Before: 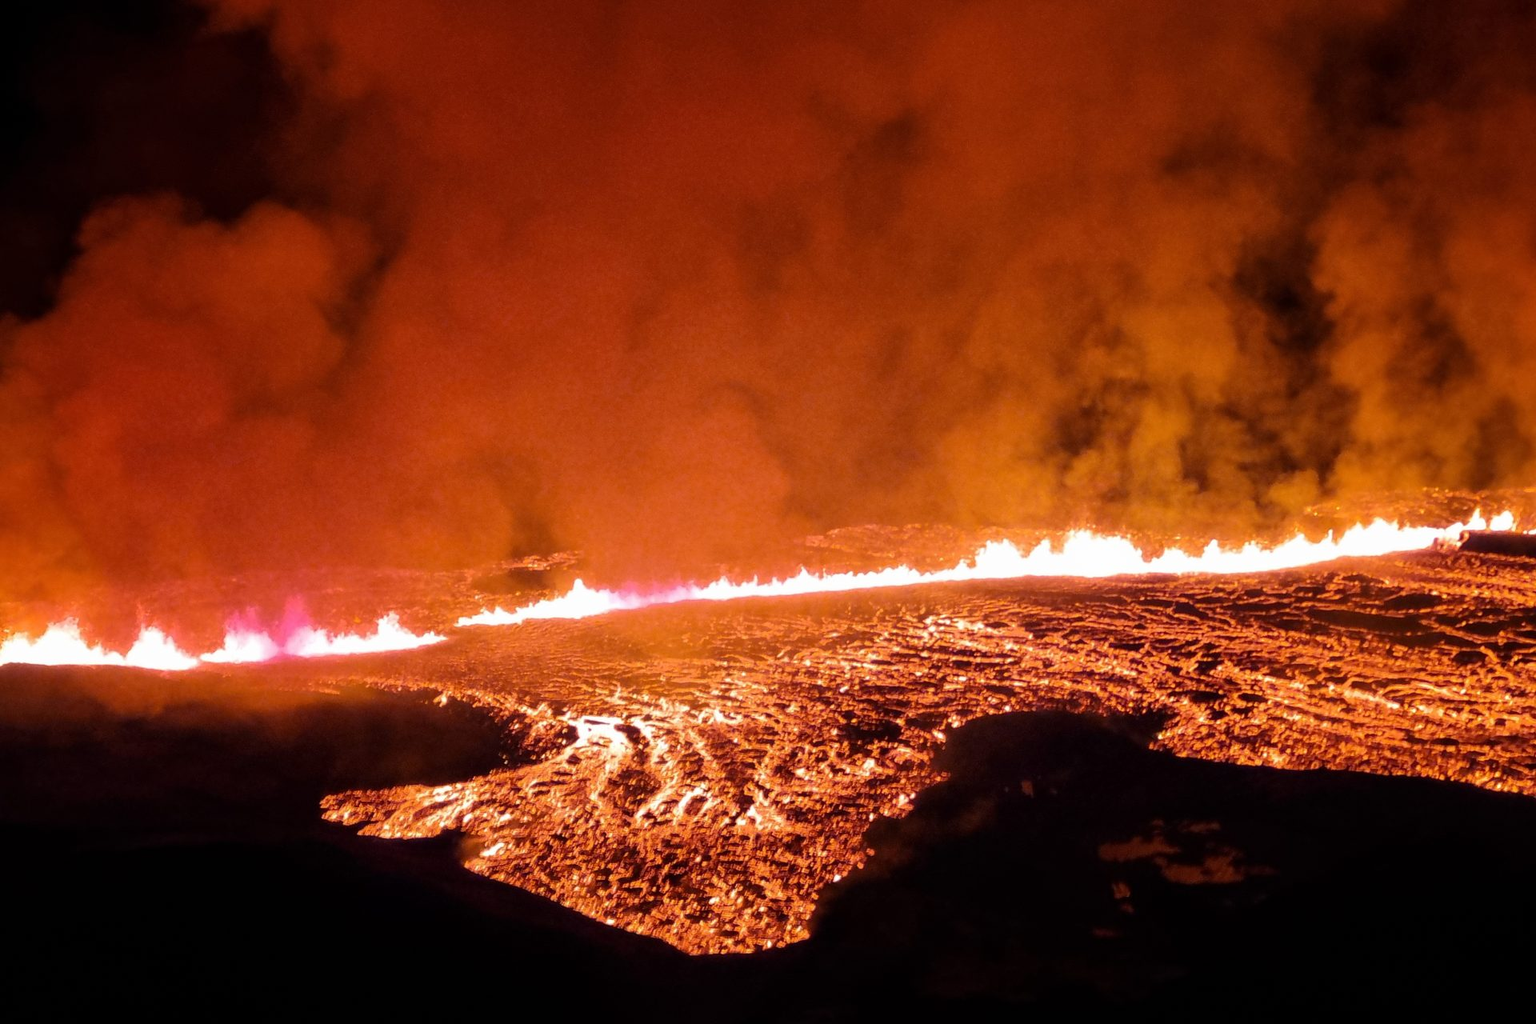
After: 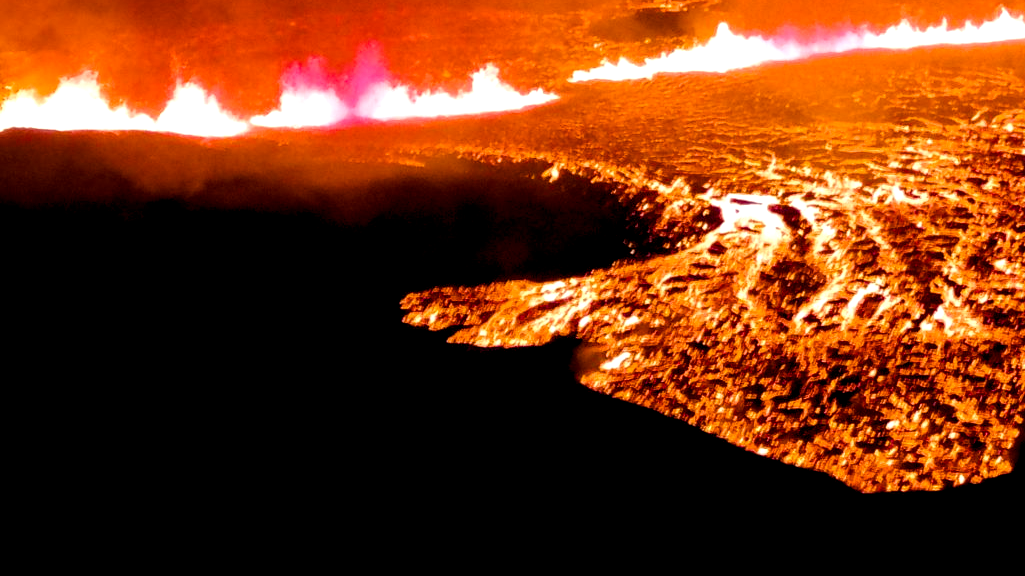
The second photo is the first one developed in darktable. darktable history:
crop and rotate: top 54.778%, right 46.61%, bottom 0.159%
color balance rgb: shadows lift › luminance -21.66%, shadows lift › chroma 6.57%, shadows lift › hue 270°, power › chroma 0.68%, power › hue 60°, highlights gain › luminance 6.08%, highlights gain › chroma 1.33%, highlights gain › hue 90°, global offset › luminance -0.87%, perceptual saturation grading › global saturation 26.86%, perceptual saturation grading › highlights -28.39%, perceptual saturation grading › mid-tones 15.22%, perceptual saturation grading › shadows 33.98%, perceptual brilliance grading › highlights 10%, perceptual brilliance grading › mid-tones 5%
